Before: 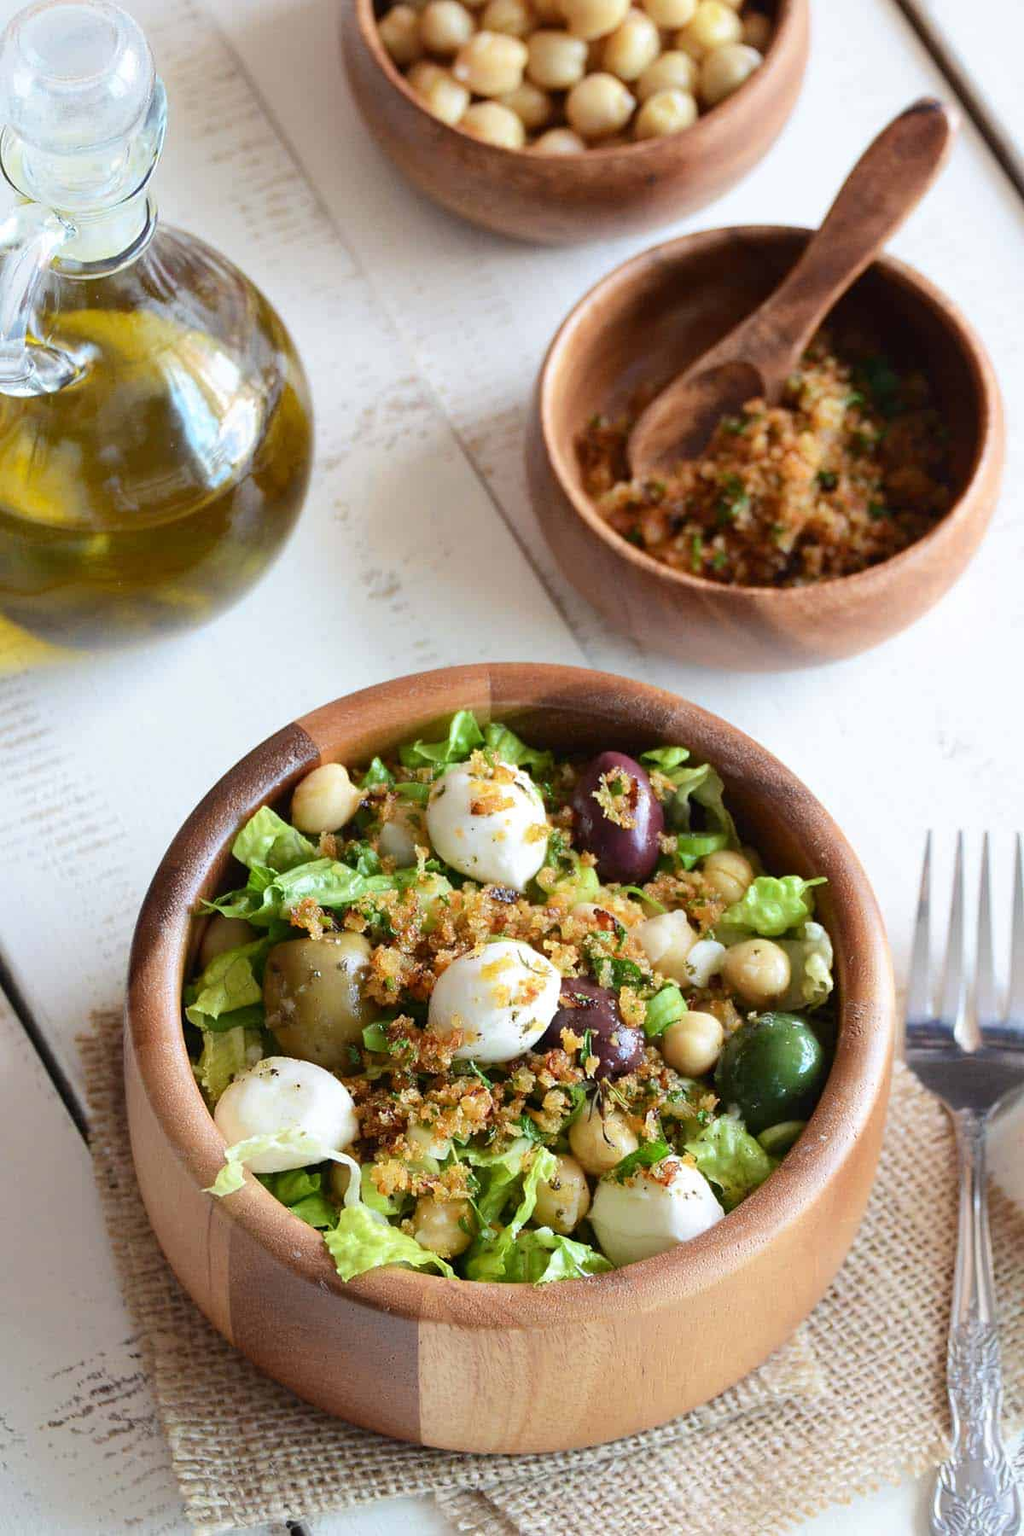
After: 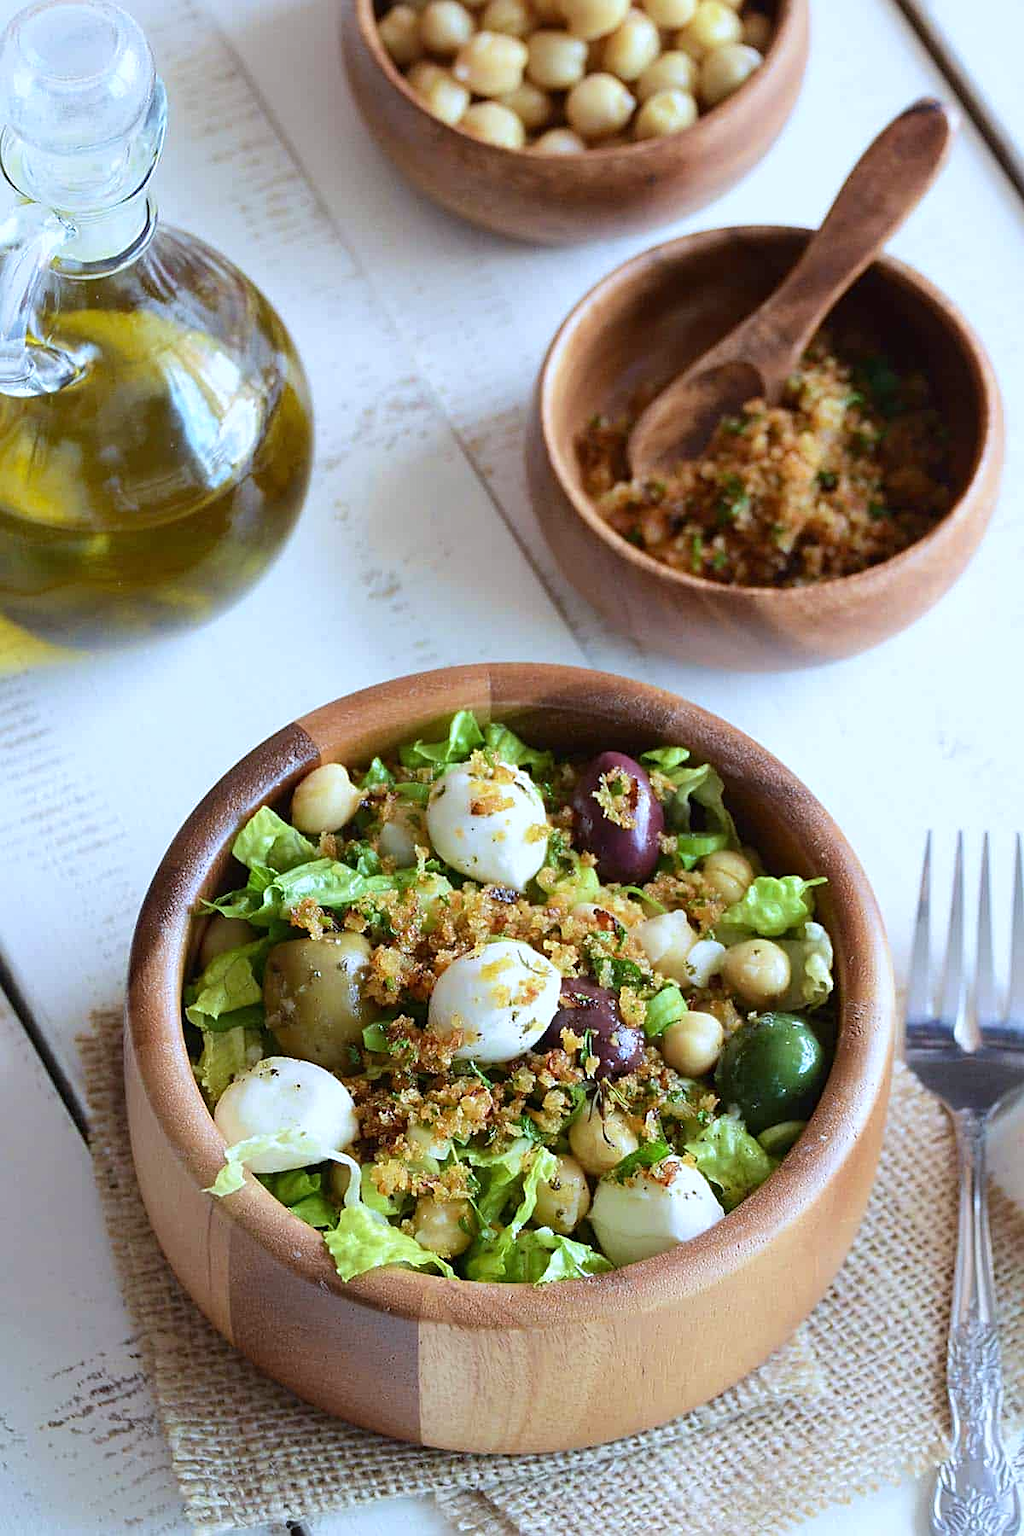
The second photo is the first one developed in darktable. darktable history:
white balance: red 0.924, blue 1.095
sharpen: on, module defaults
tone equalizer: on, module defaults
velvia: strength 15%
